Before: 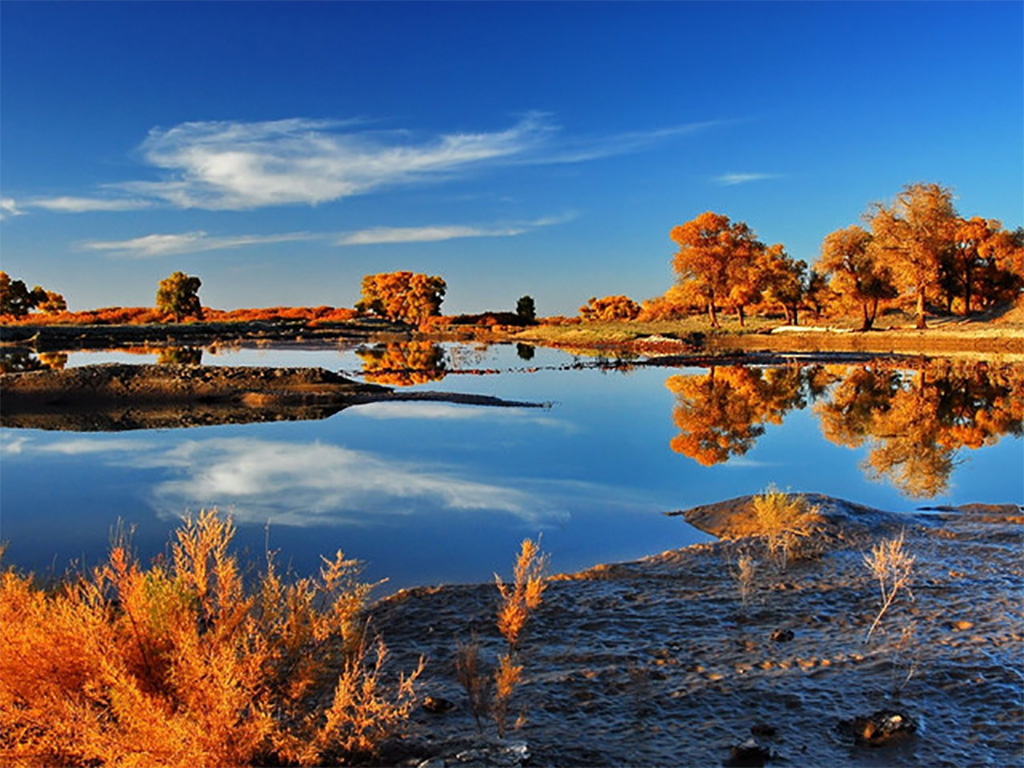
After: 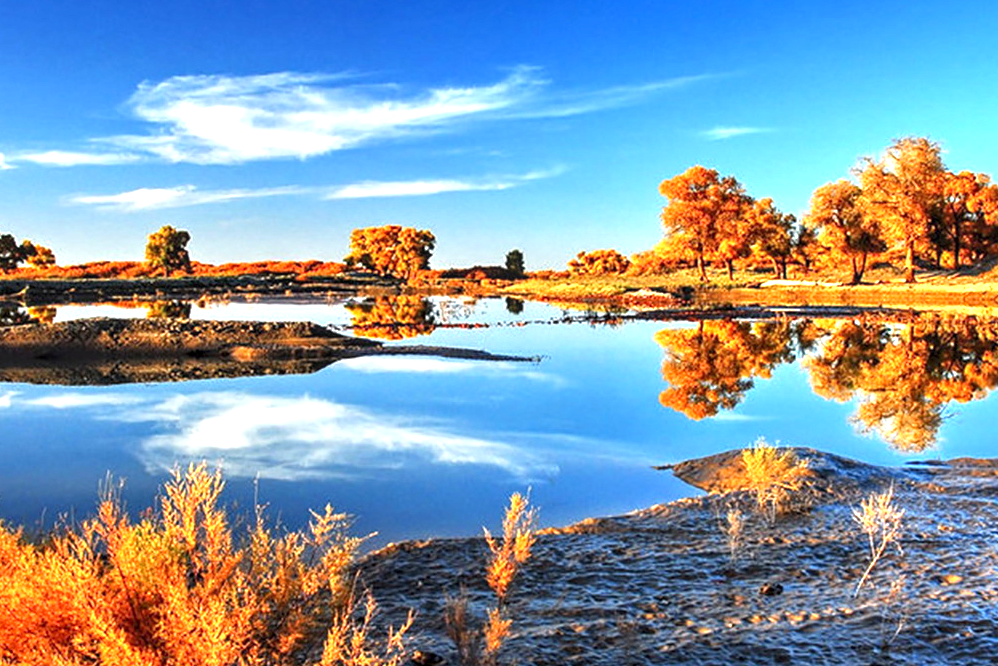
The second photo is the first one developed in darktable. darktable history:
exposure: black level correction 0, exposure 1.2 EV, compensate highlight preservation false
crop: left 1.137%, top 6.091%, right 1.339%, bottom 7.085%
local contrast: detail 130%
